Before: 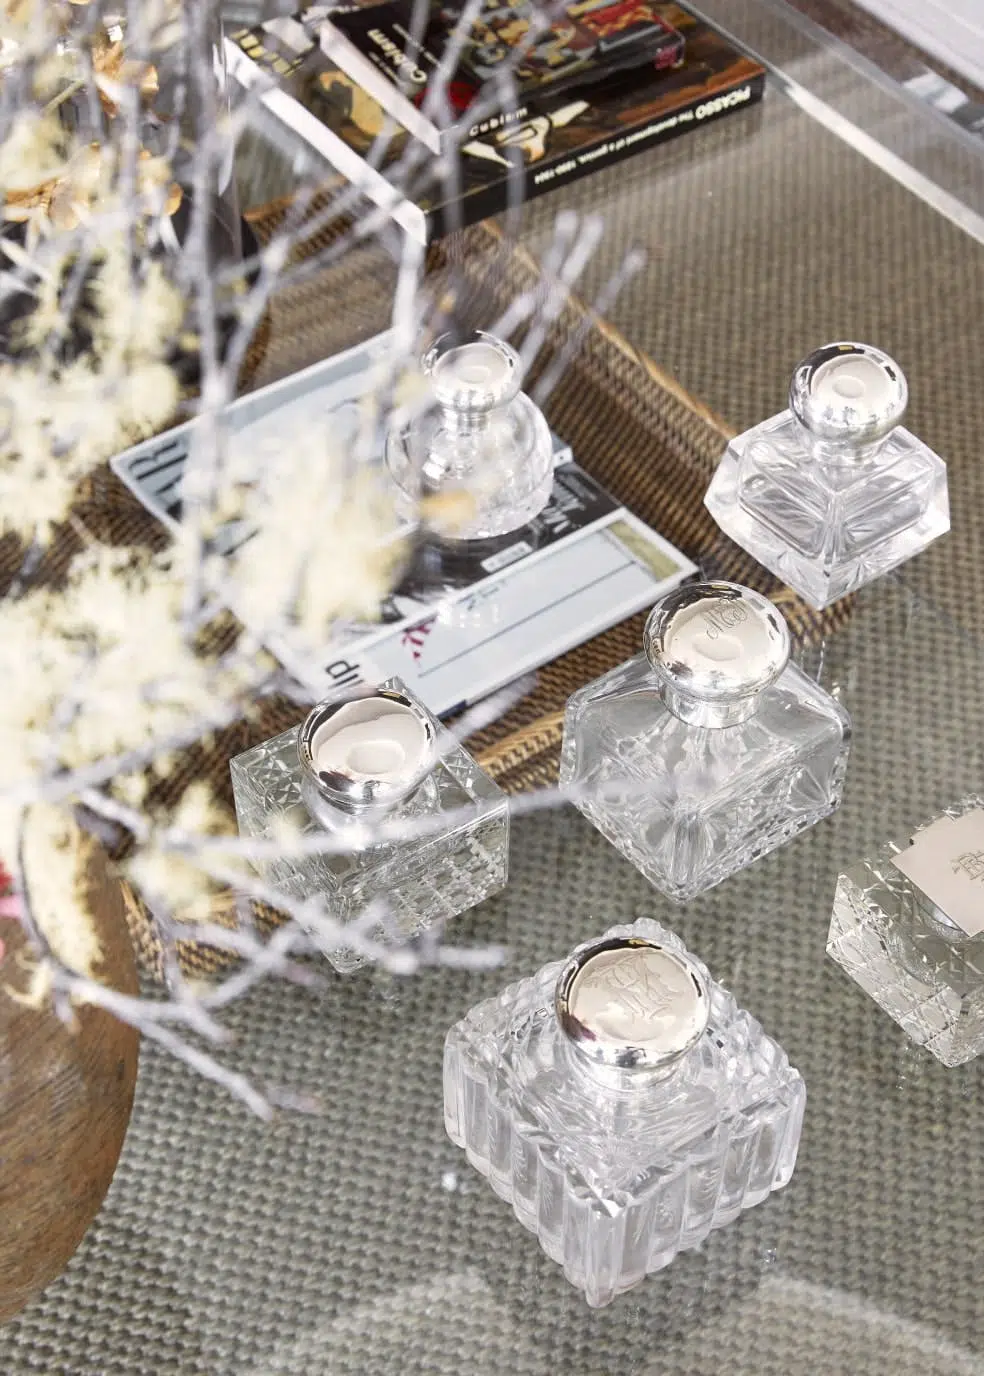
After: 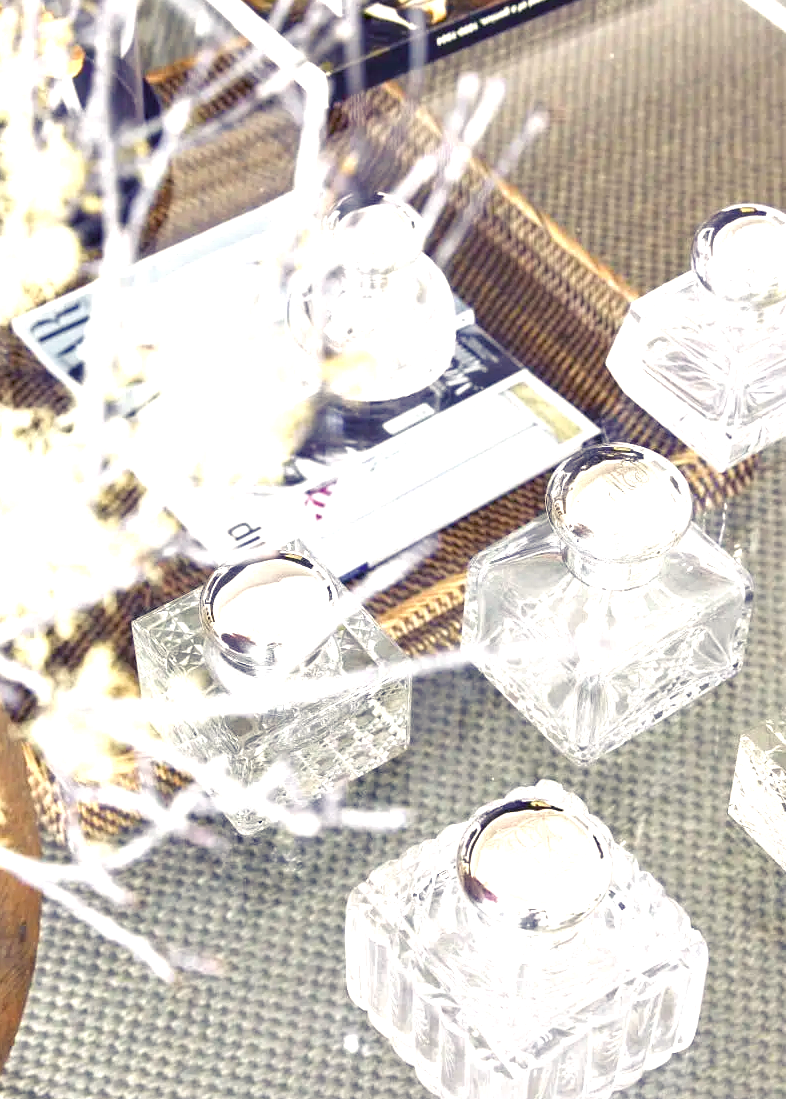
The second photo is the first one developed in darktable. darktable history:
exposure: black level correction 0, exposure 1 EV, compensate exposure bias true, compensate highlight preservation false
color balance rgb: shadows lift › luminance -28.76%, shadows lift › chroma 15%, shadows lift › hue 270°, power › chroma 1%, power › hue 255°, highlights gain › luminance 7.14%, highlights gain › chroma 2%, highlights gain › hue 90°, global offset › luminance -0.29%, global offset › hue 260°, perceptual saturation grading › global saturation 20%, perceptual saturation grading › highlights -13.92%, perceptual saturation grading › shadows 50%
crop and rotate: left 10.071%, top 10.071%, right 10.02%, bottom 10.02%
